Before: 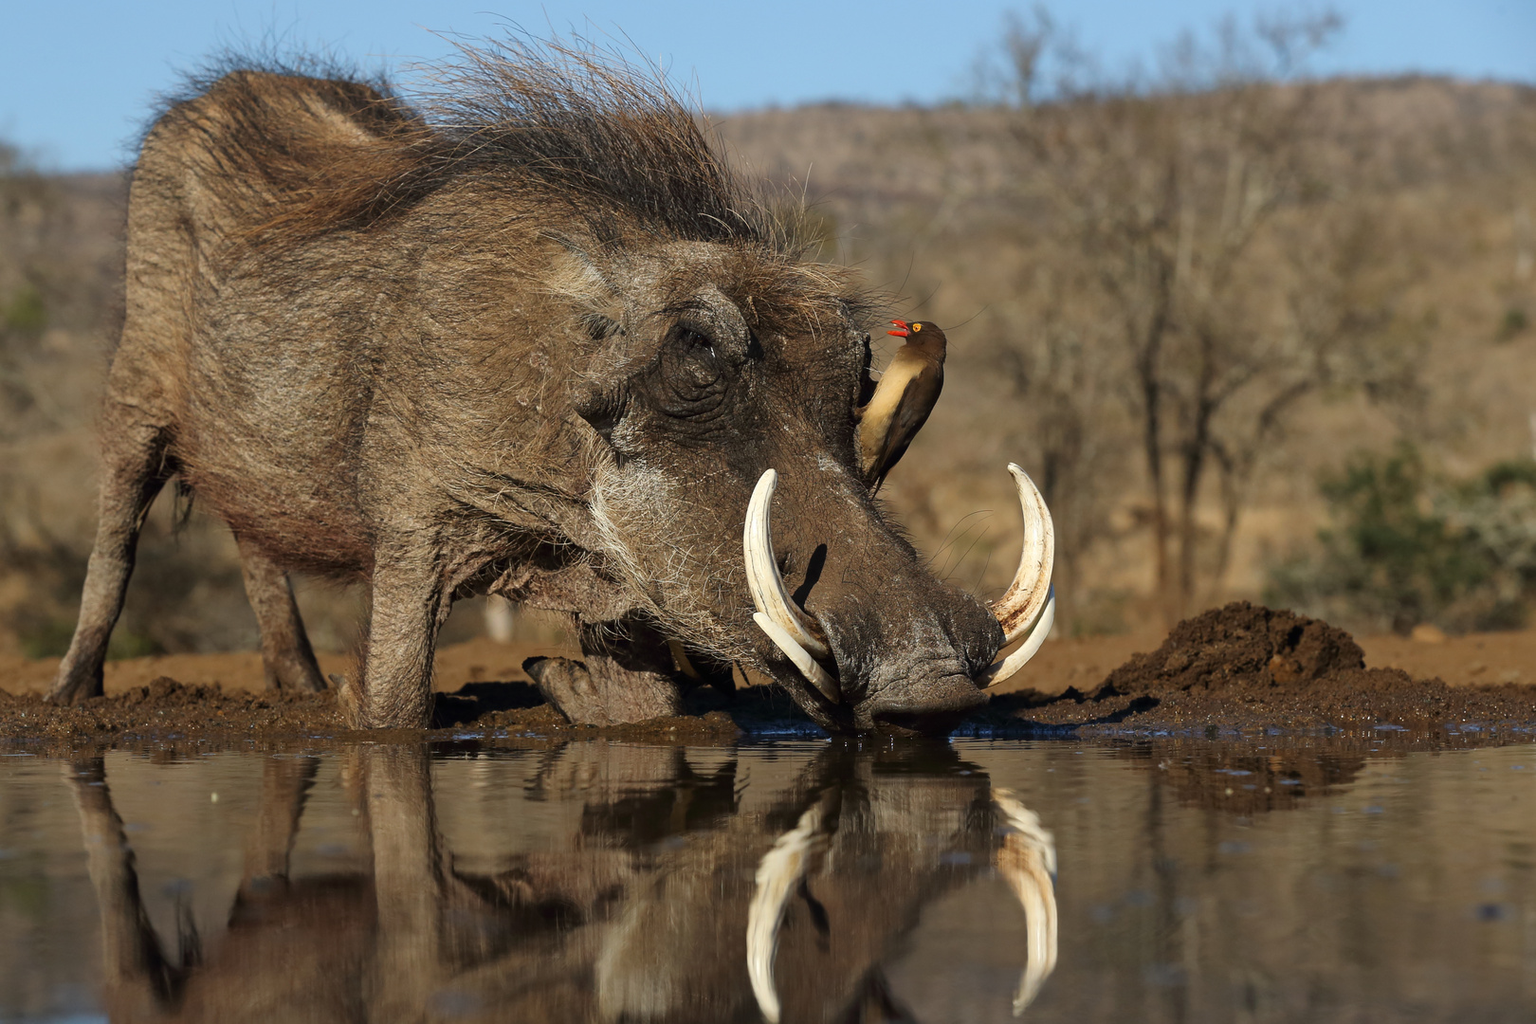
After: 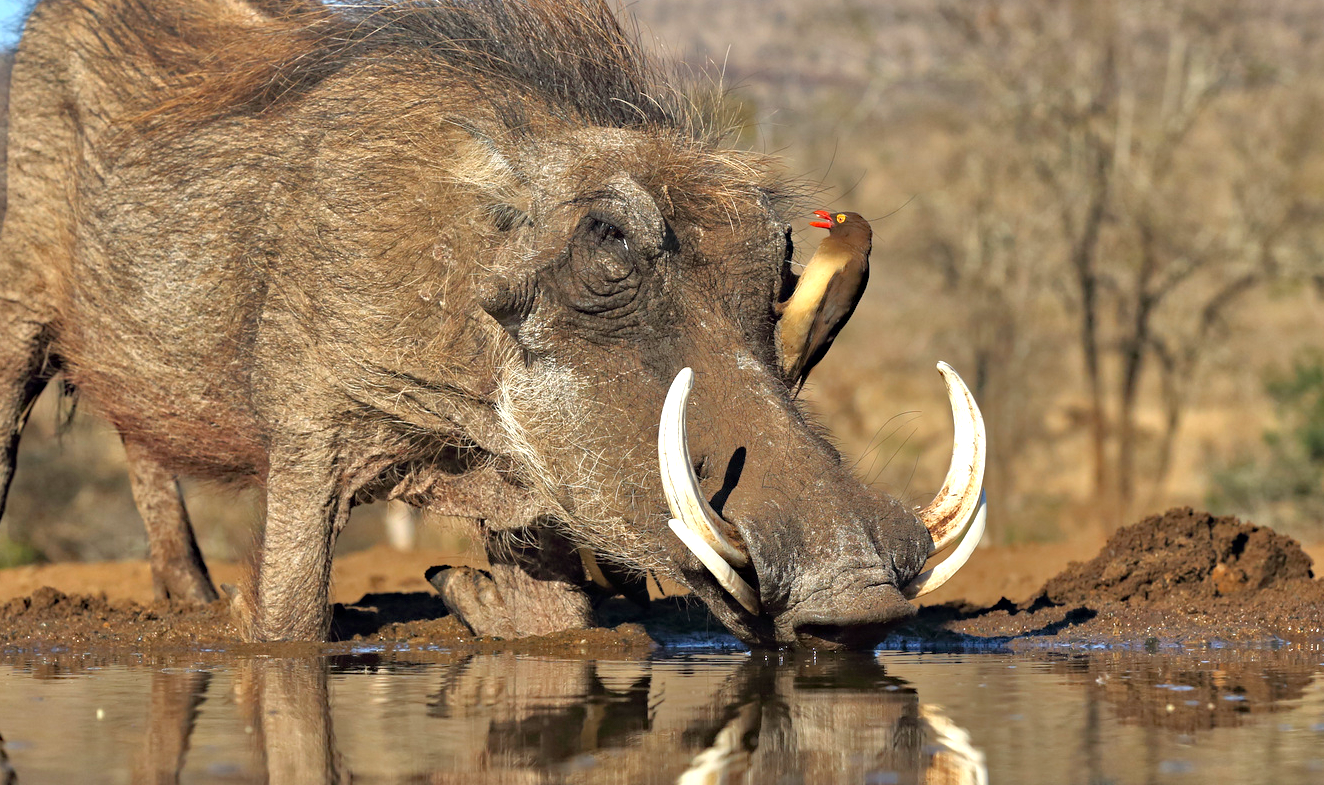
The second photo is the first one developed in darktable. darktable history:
haze removal: compatibility mode true
crop: left 7.802%, top 11.824%, right 10.429%, bottom 15.451%
exposure: exposure 0.638 EV, compensate highlight preservation false
tone equalizer: -7 EV 0.158 EV, -6 EV 0.632 EV, -5 EV 1.15 EV, -4 EV 1.33 EV, -3 EV 1.14 EV, -2 EV 0.6 EV, -1 EV 0.165 EV
